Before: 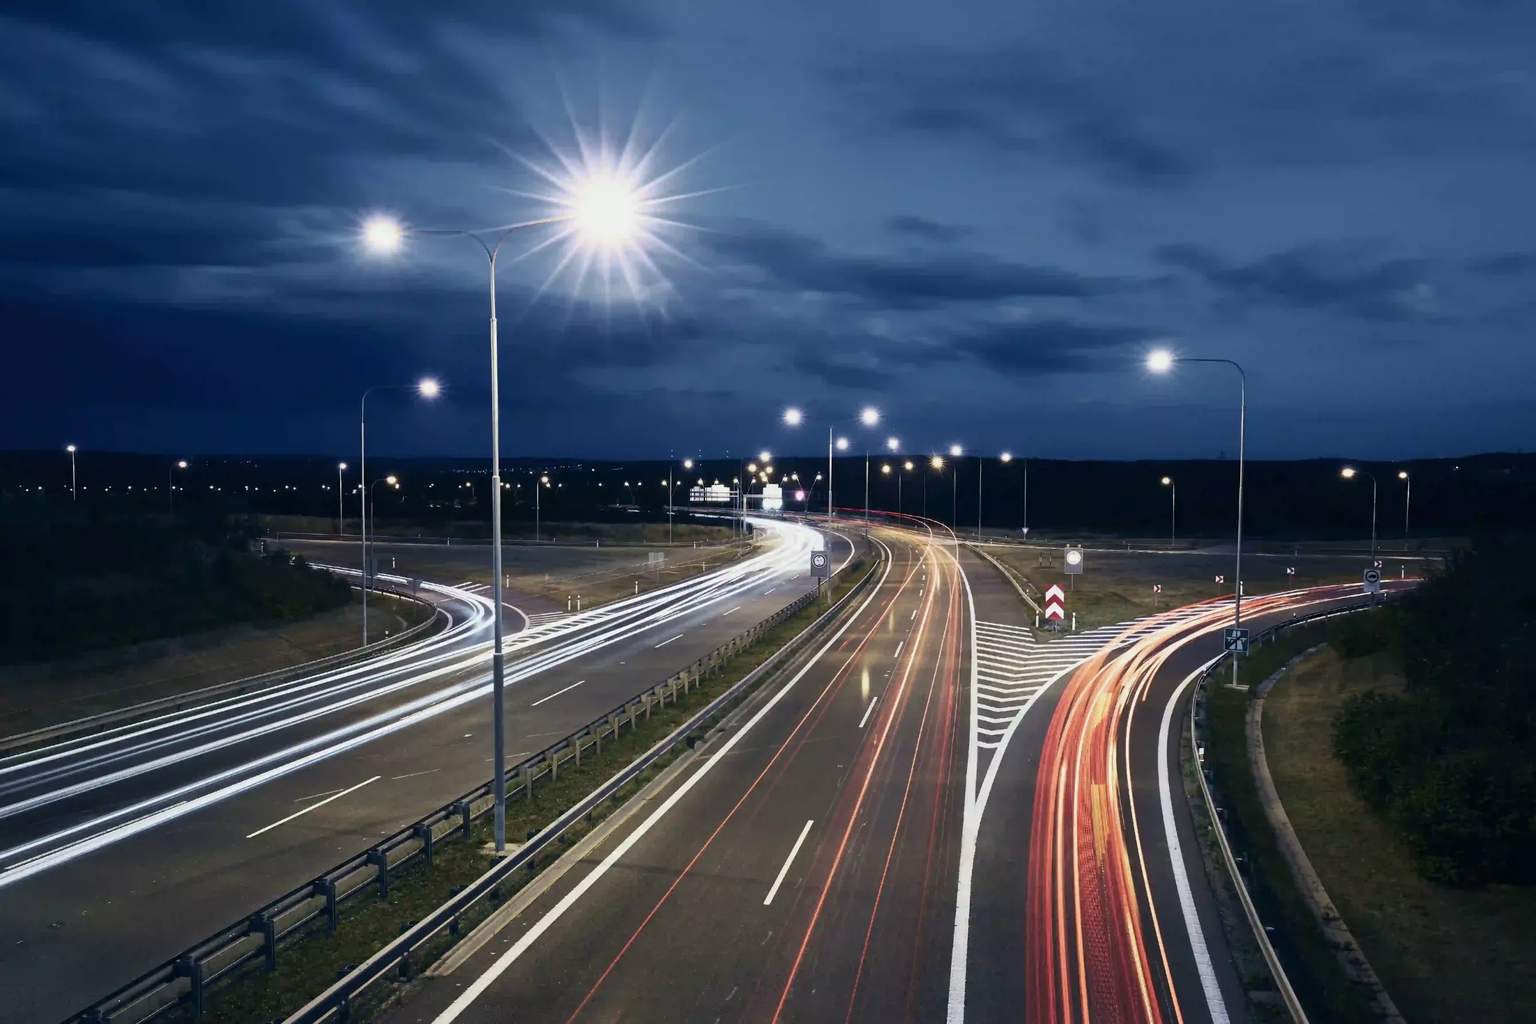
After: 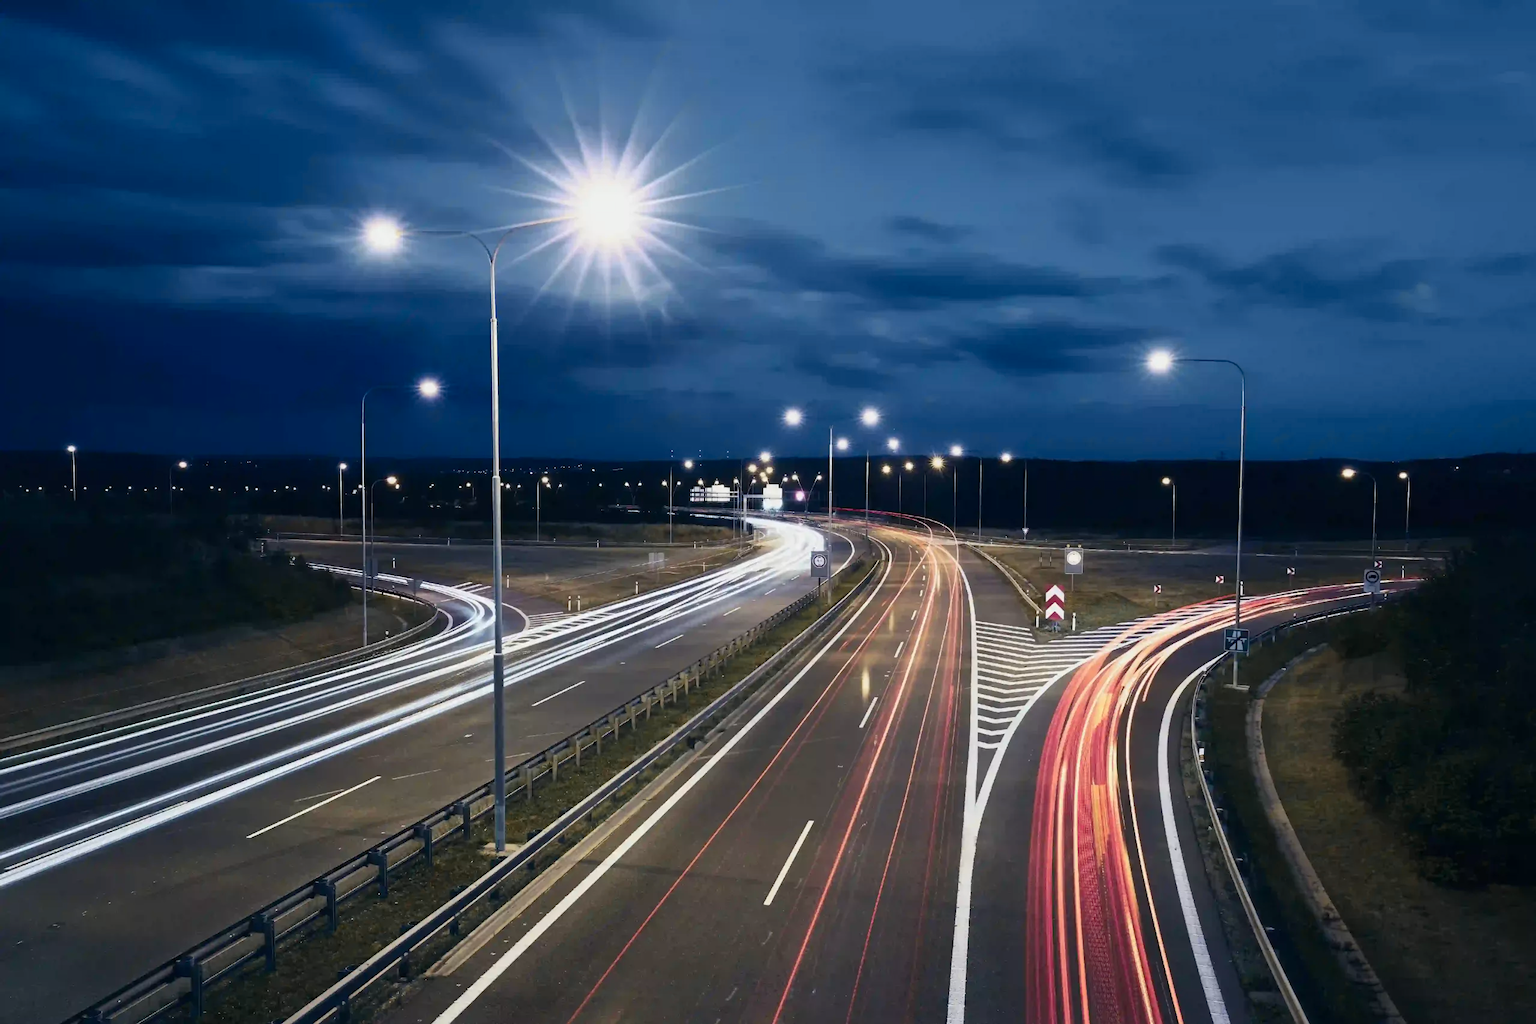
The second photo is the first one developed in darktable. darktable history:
color zones: curves: ch1 [(0.263, 0.53) (0.376, 0.287) (0.487, 0.512) (0.748, 0.547) (1, 0.513)]; ch2 [(0.262, 0.45) (0.751, 0.477)], mix 31.98%
exposure: compensate highlight preservation false
